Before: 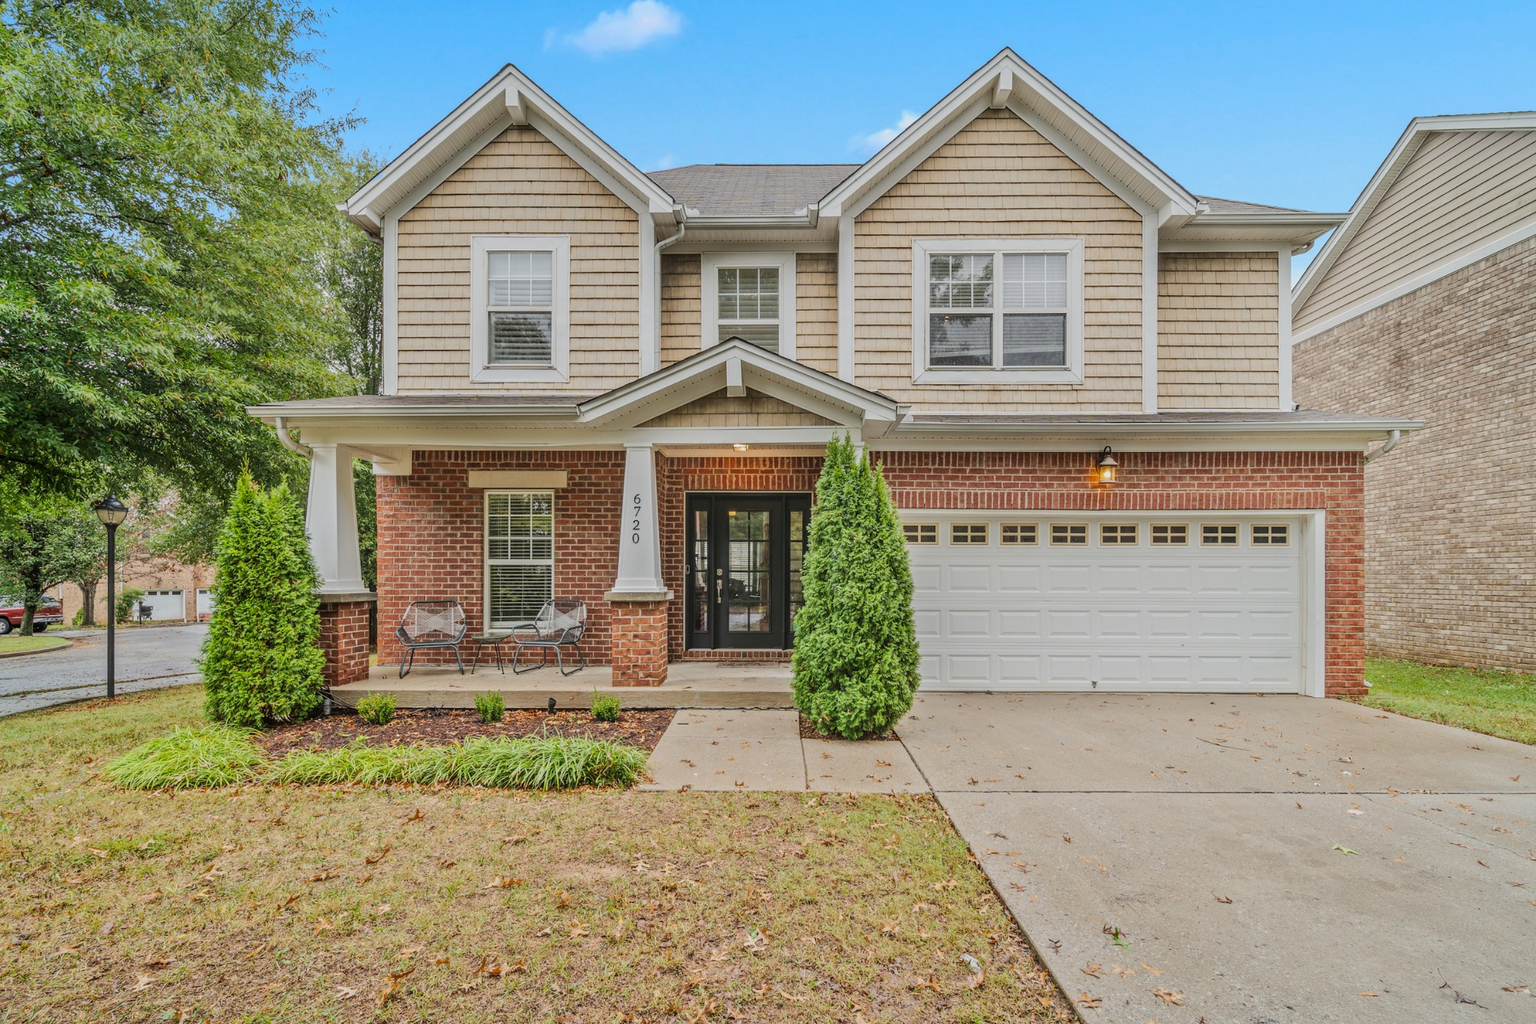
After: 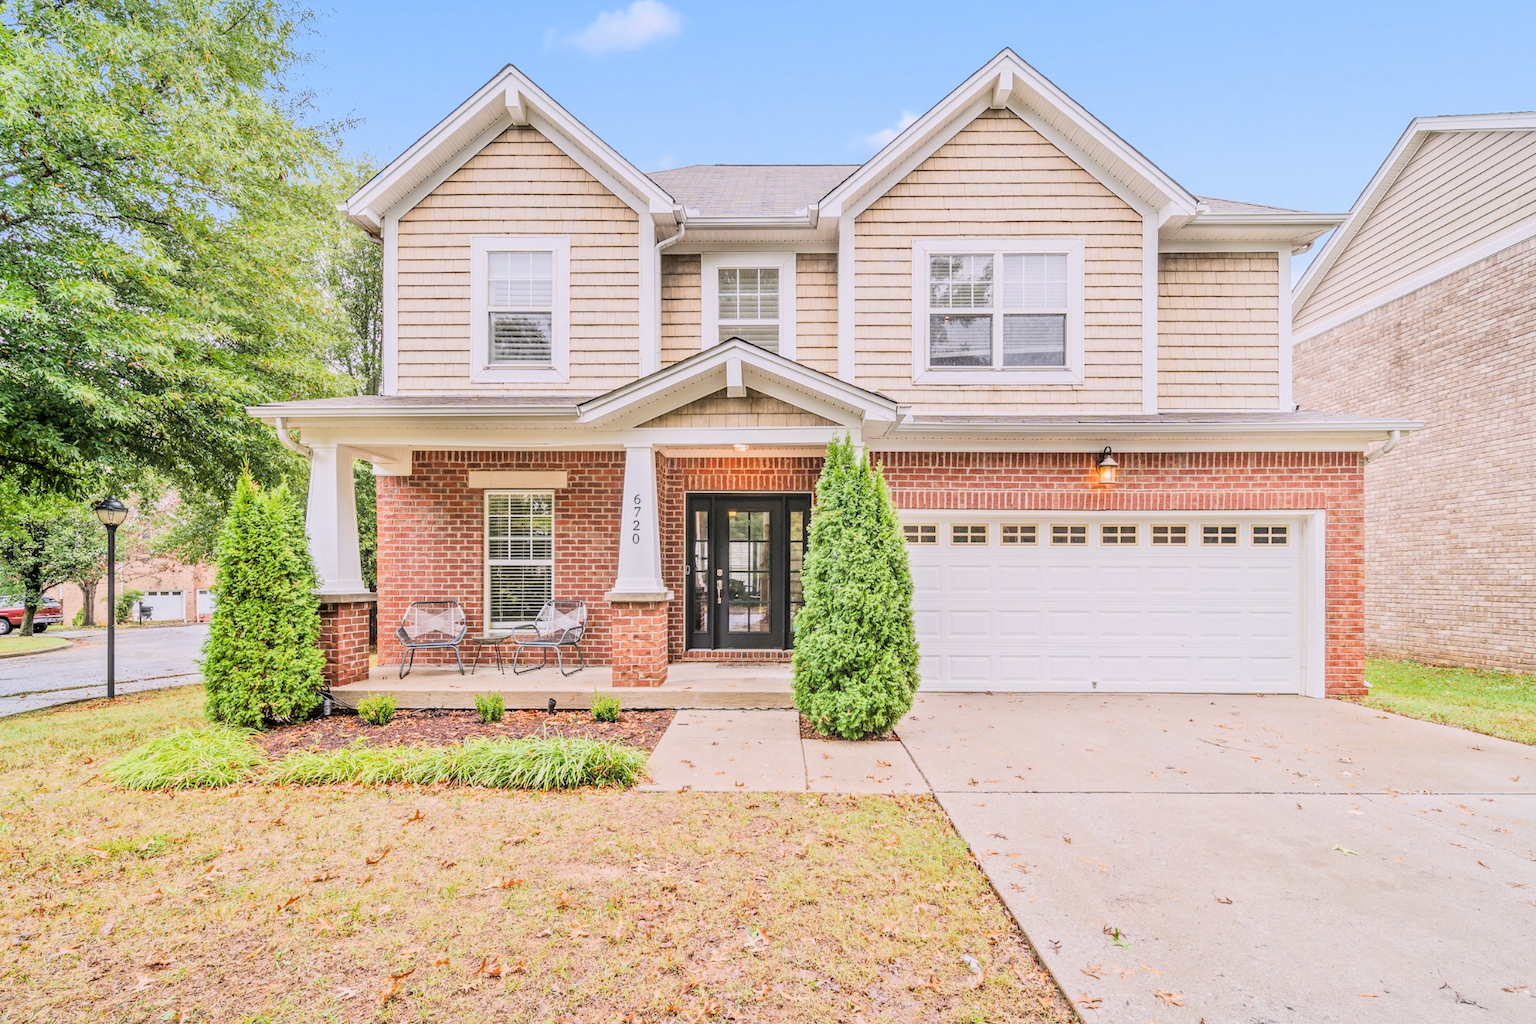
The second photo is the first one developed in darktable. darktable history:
white balance: red 1.05, blue 1.072
filmic rgb: black relative exposure -7.65 EV, white relative exposure 4.56 EV, hardness 3.61
exposure: black level correction 0.001, exposure 1.3 EV, compensate highlight preservation false
